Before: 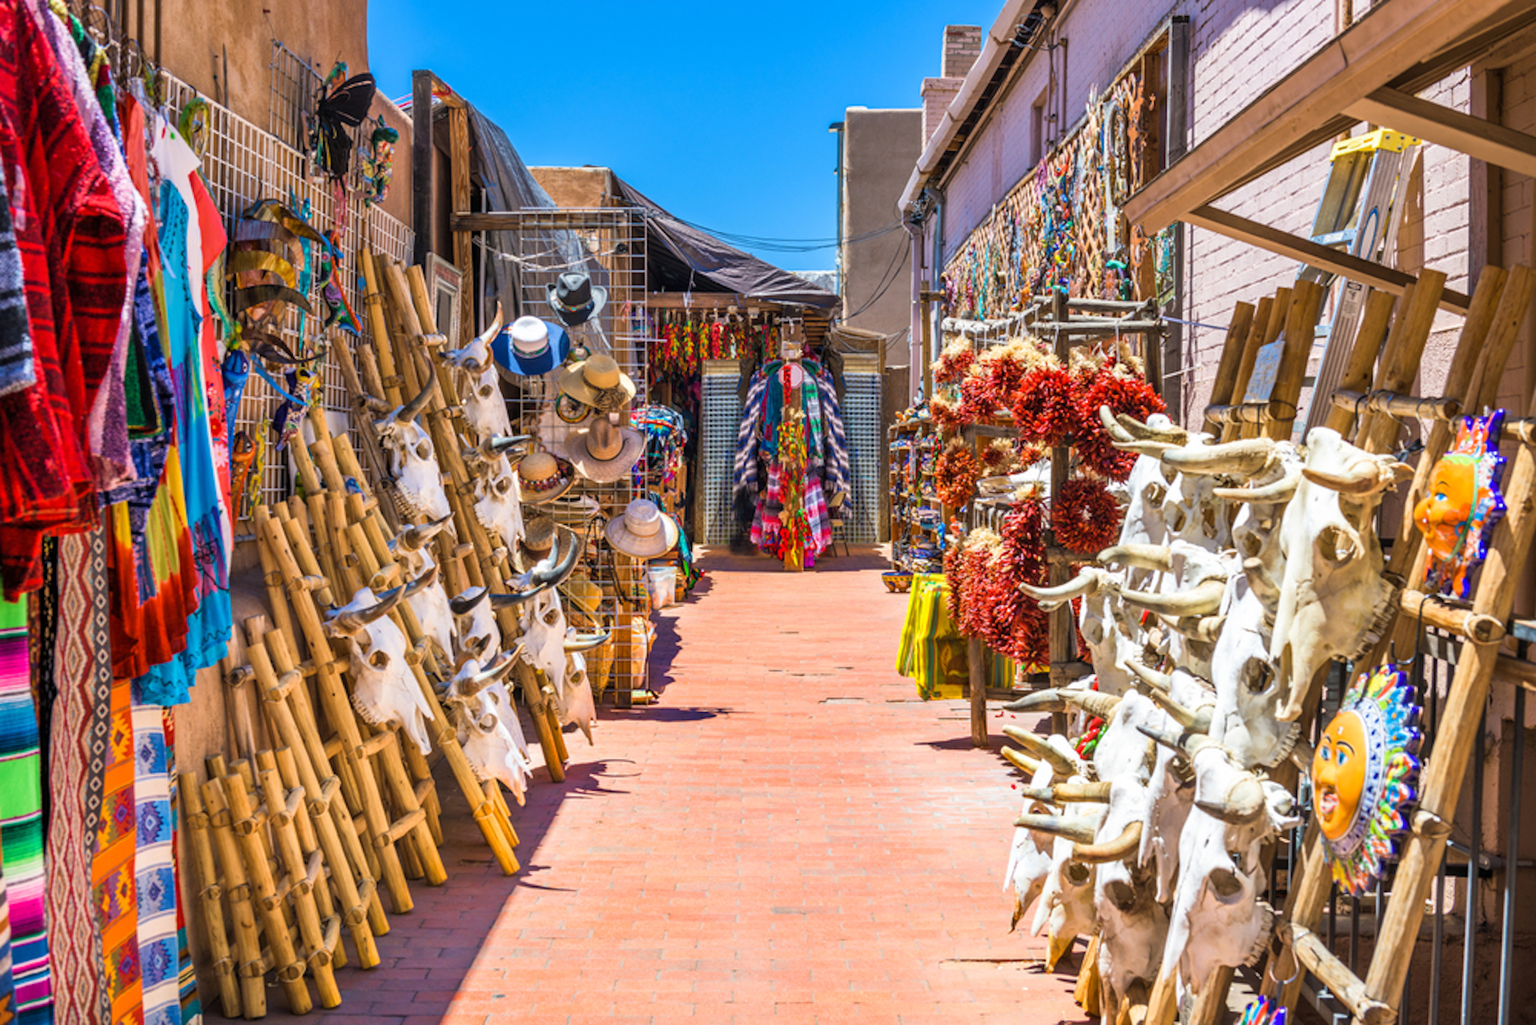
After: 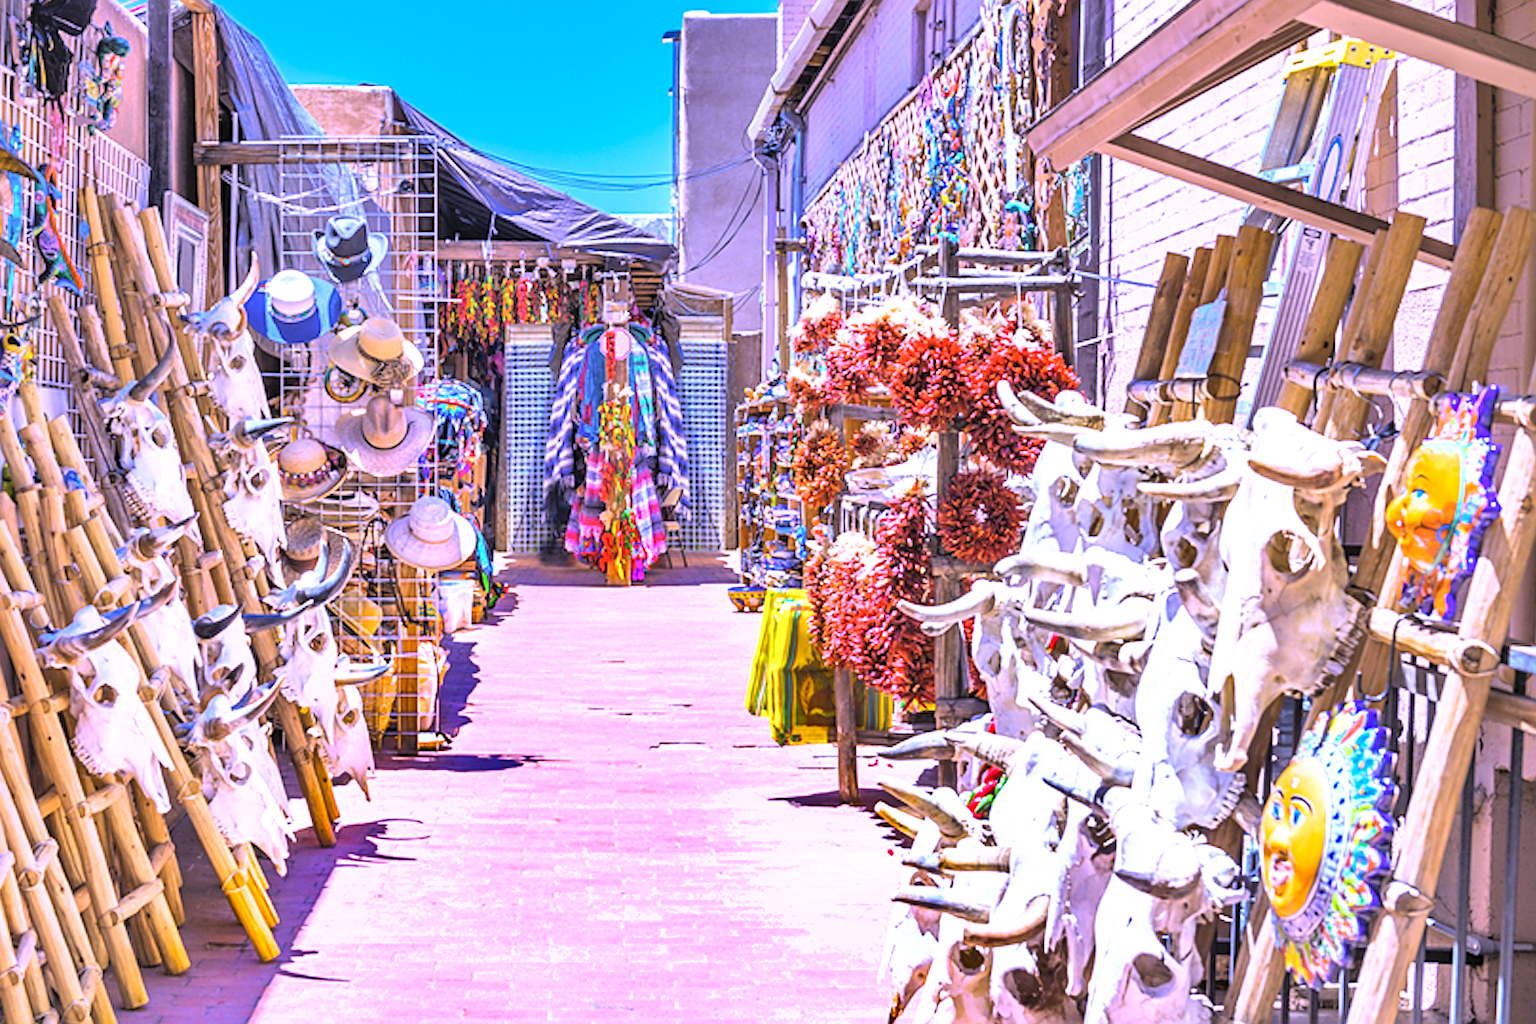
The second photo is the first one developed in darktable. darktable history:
crop: left 19.159%, top 9.58%, bottom 9.58%
exposure: exposure 0.564 EV, compensate highlight preservation false
white balance: red 0.98, blue 1.61
rgb curve: curves: ch0 [(0, 0) (0.136, 0.078) (0.262, 0.245) (0.414, 0.42) (1, 1)], compensate middle gray true, preserve colors basic power
contrast brightness saturation: brightness 0.28
sharpen: on, module defaults
shadows and highlights: soften with gaussian
